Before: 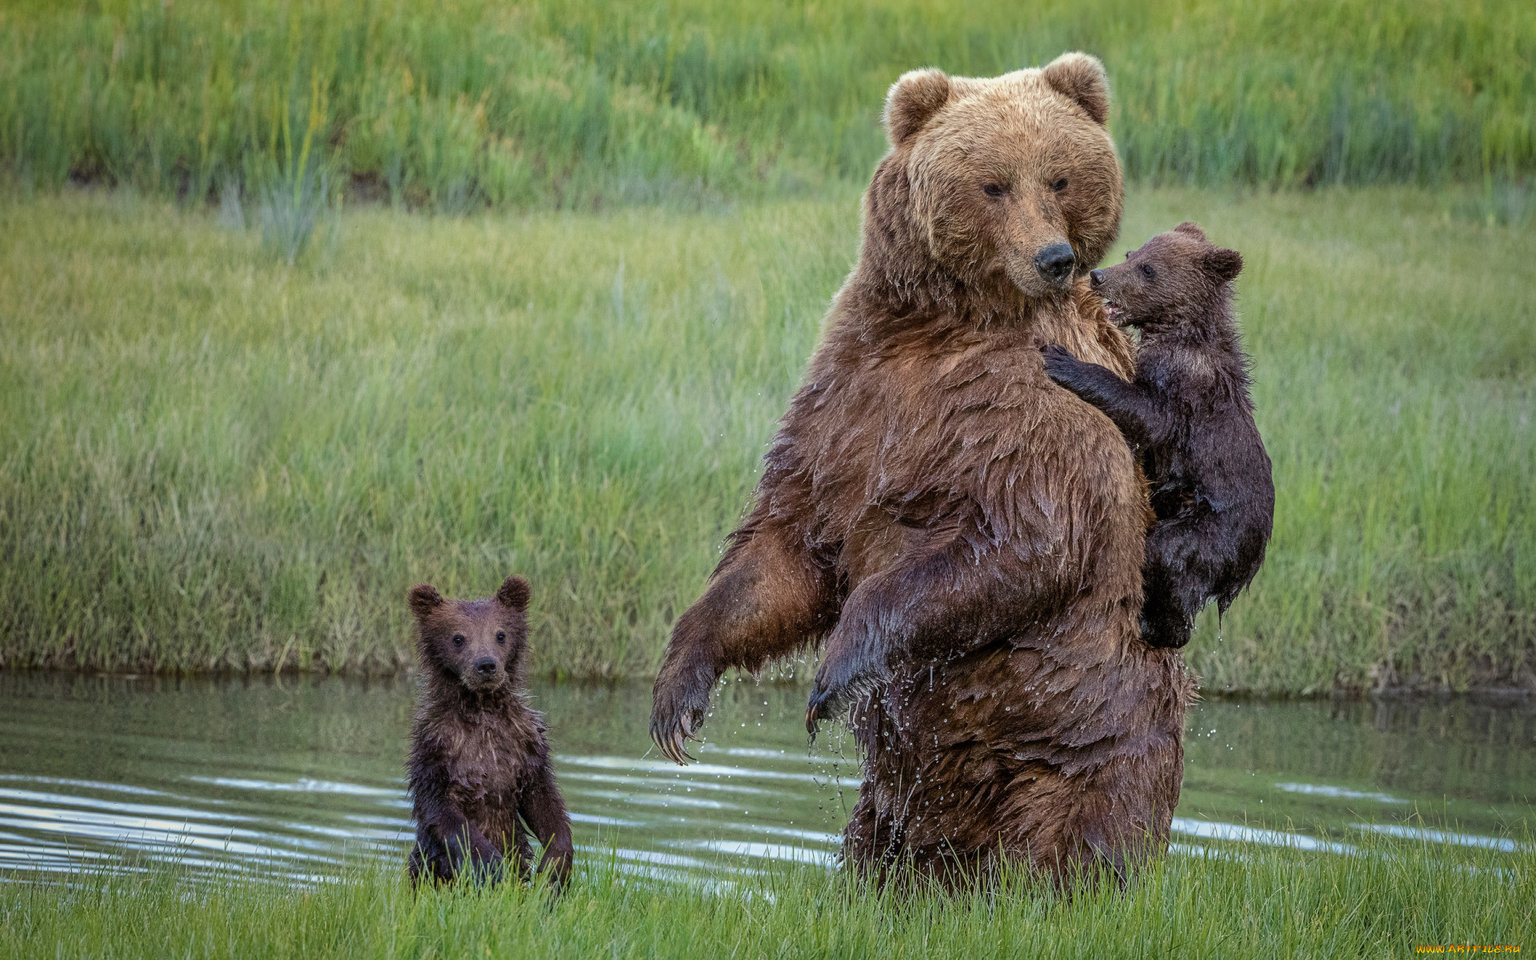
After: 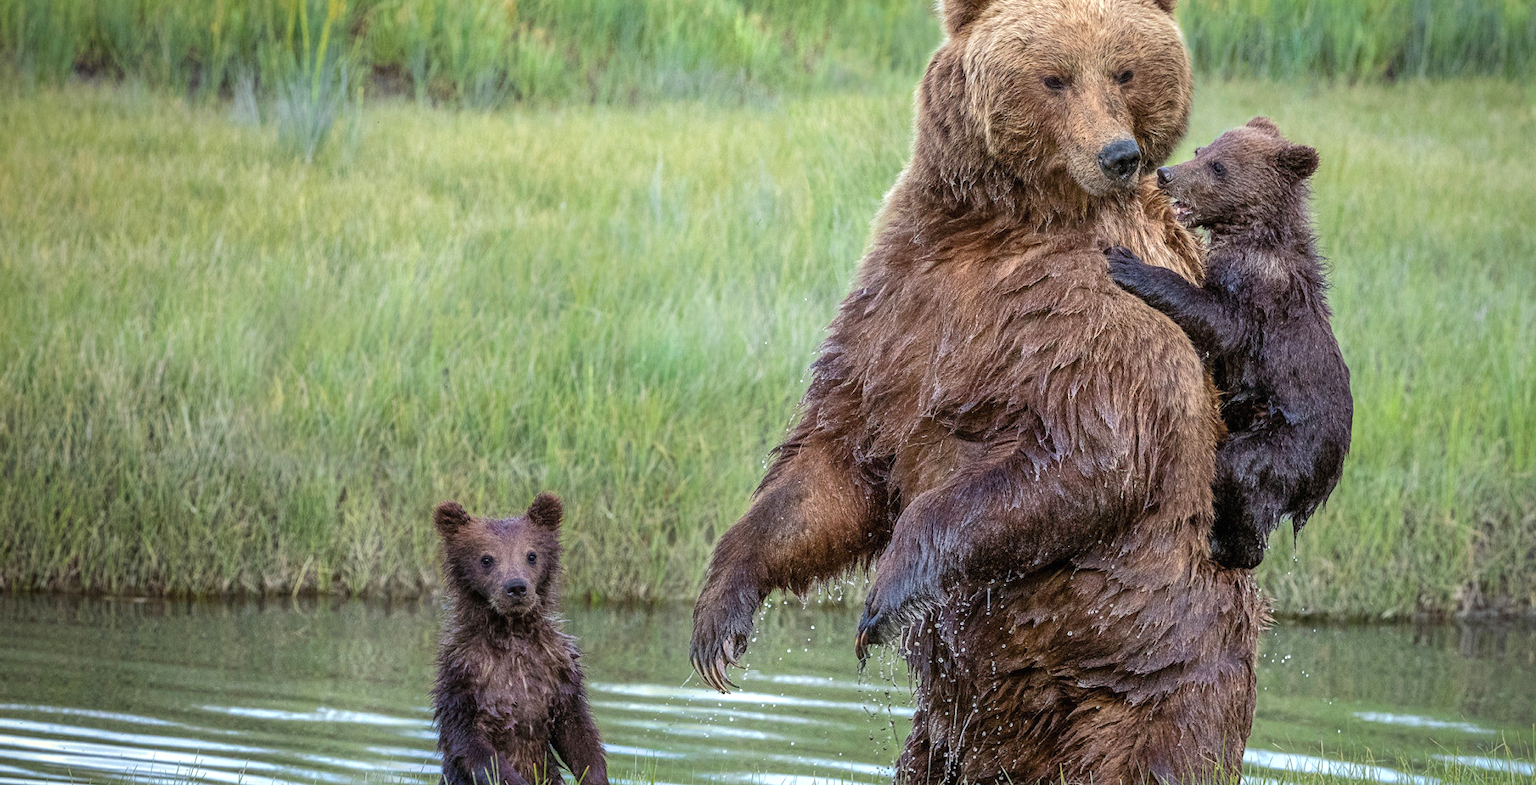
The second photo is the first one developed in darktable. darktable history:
crop and rotate: angle 0.03°, top 11.643%, right 5.651%, bottom 11.189%
exposure: black level correction 0, exposure 0.5 EV, compensate exposure bias true, compensate highlight preservation false
